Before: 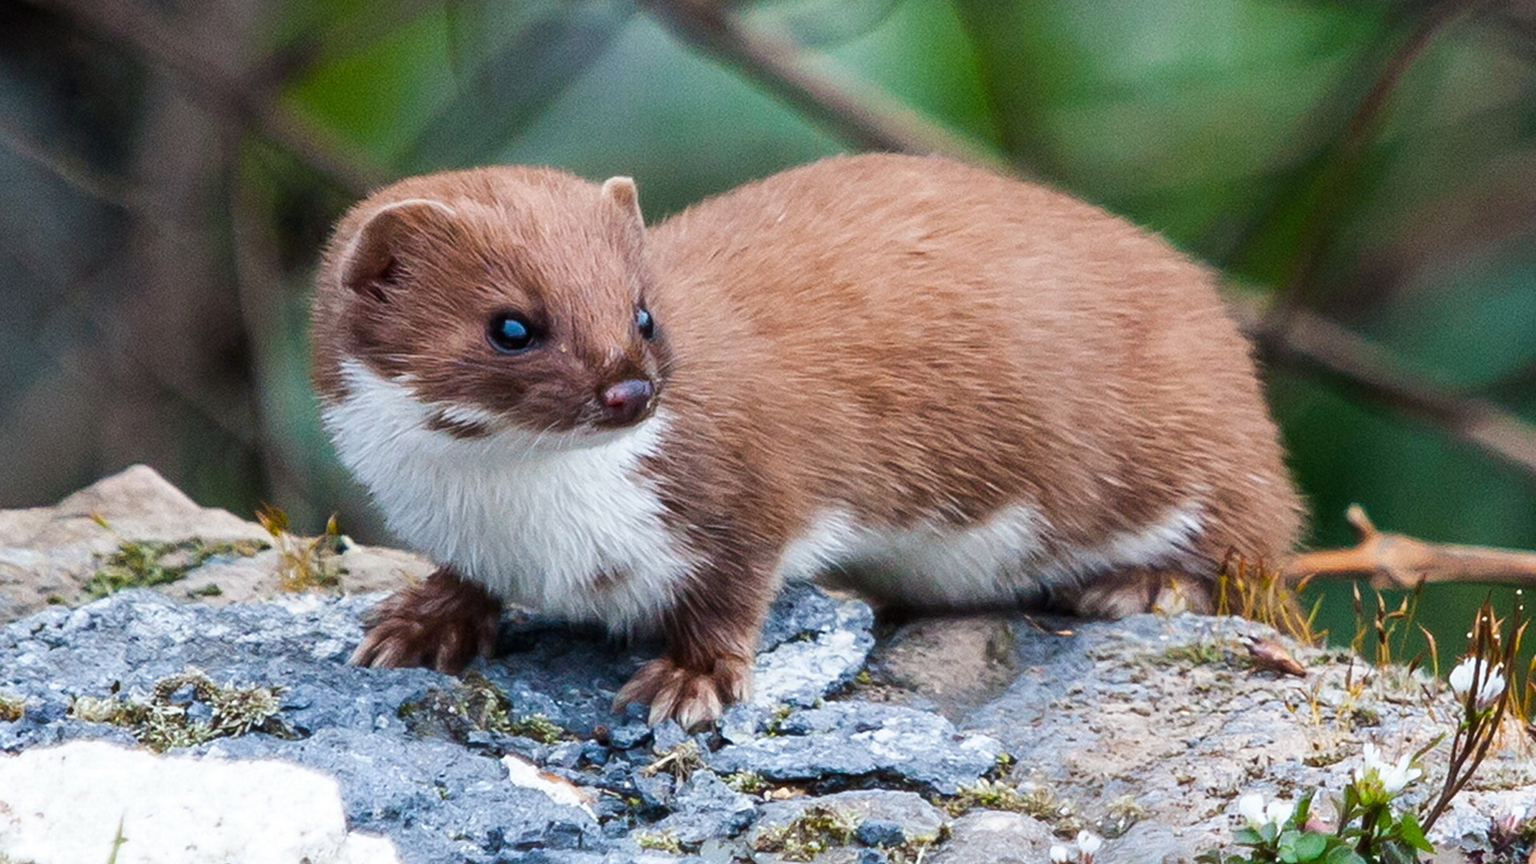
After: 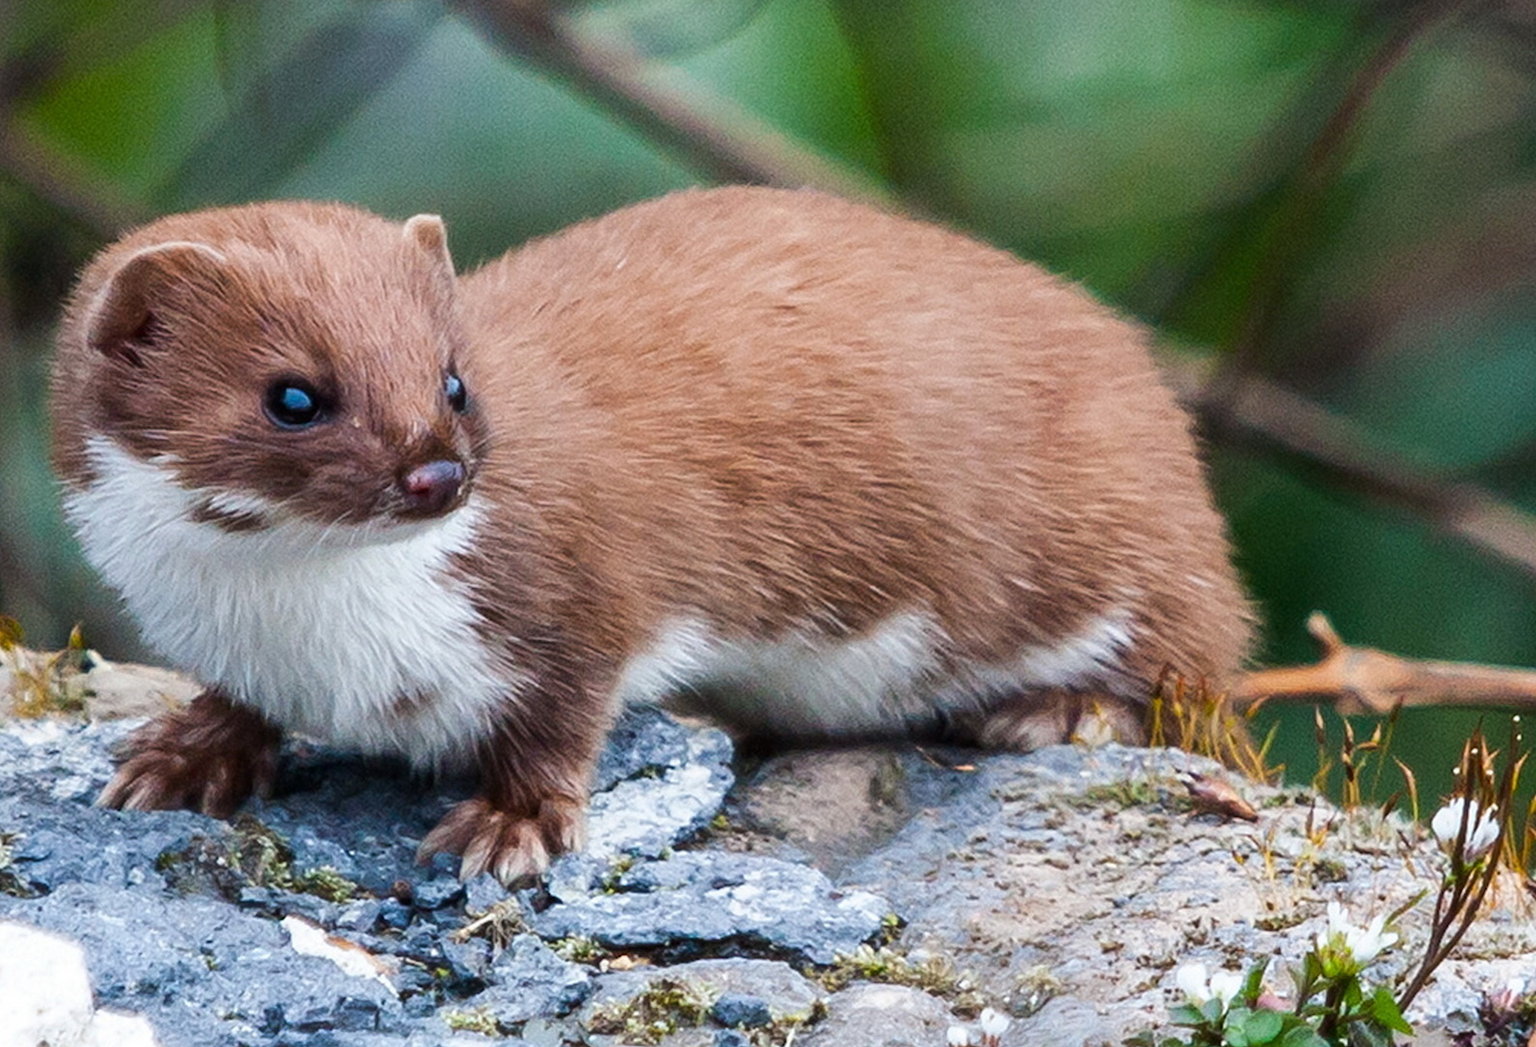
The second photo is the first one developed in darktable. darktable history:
crop: left 17.596%, bottom 0.039%
